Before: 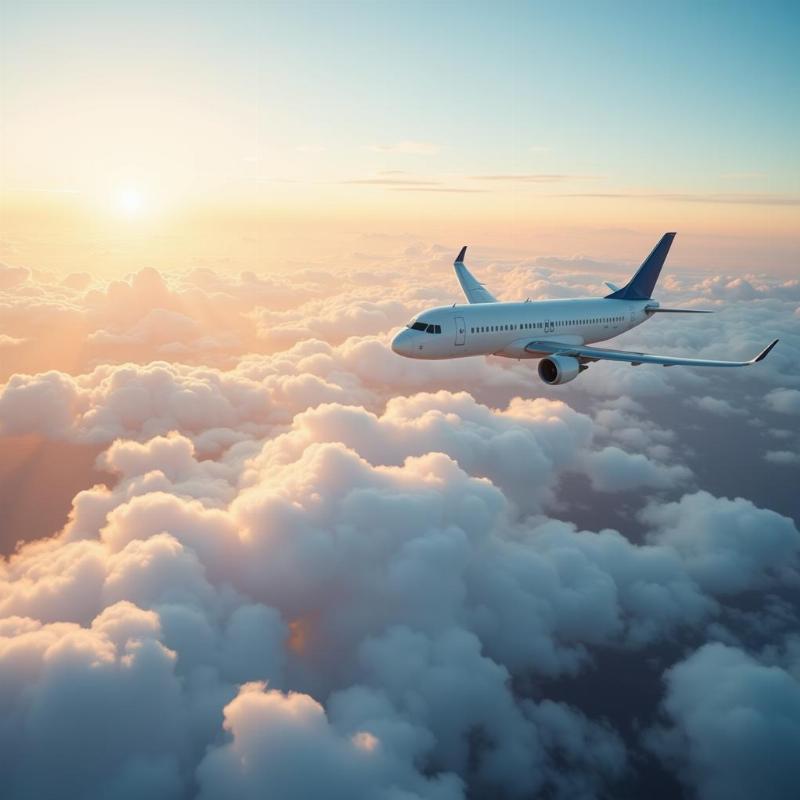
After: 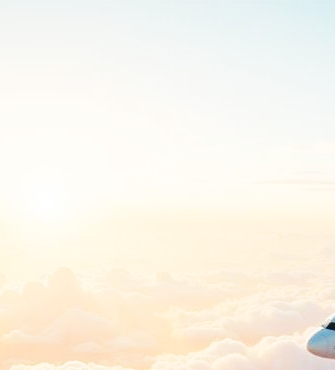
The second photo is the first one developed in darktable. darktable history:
crop and rotate: left 10.817%, top 0.062%, right 47.194%, bottom 53.626%
base curve: curves: ch0 [(0, 0) (0.028, 0.03) (0.121, 0.232) (0.46, 0.748) (0.859, 0.968) (1, 1)], preserve colors none
